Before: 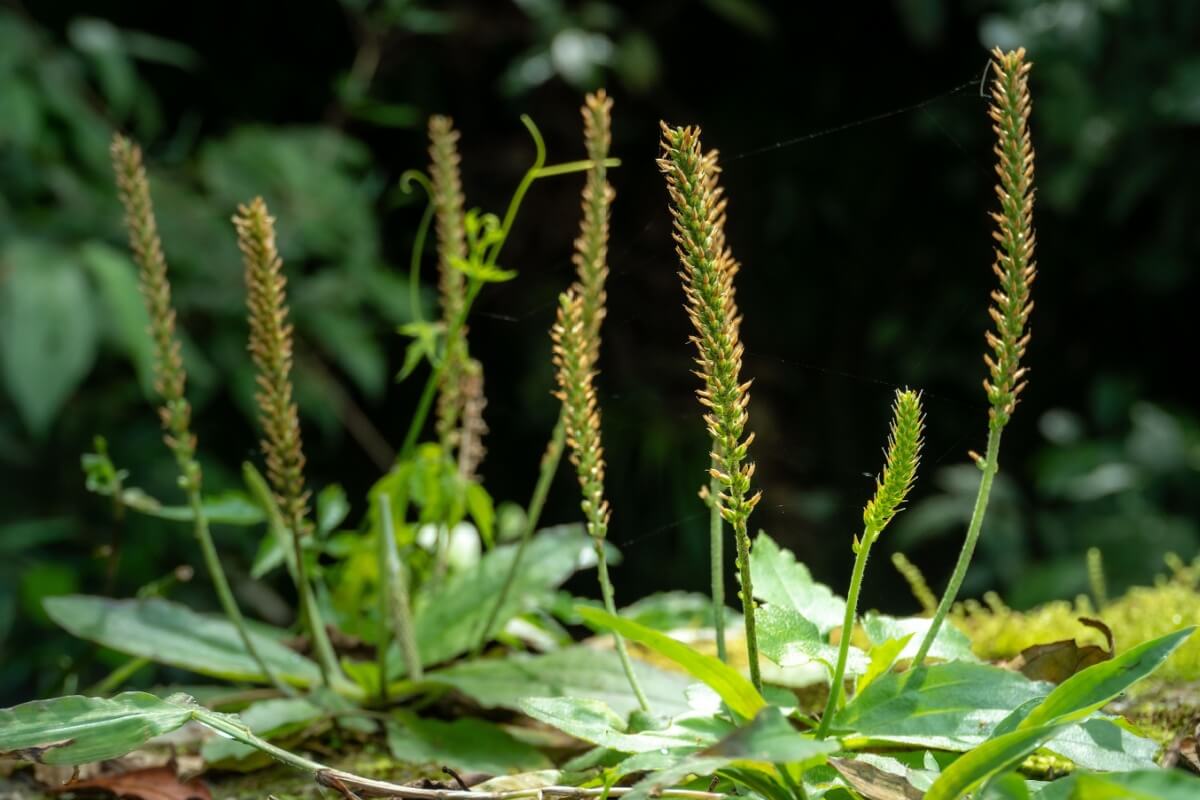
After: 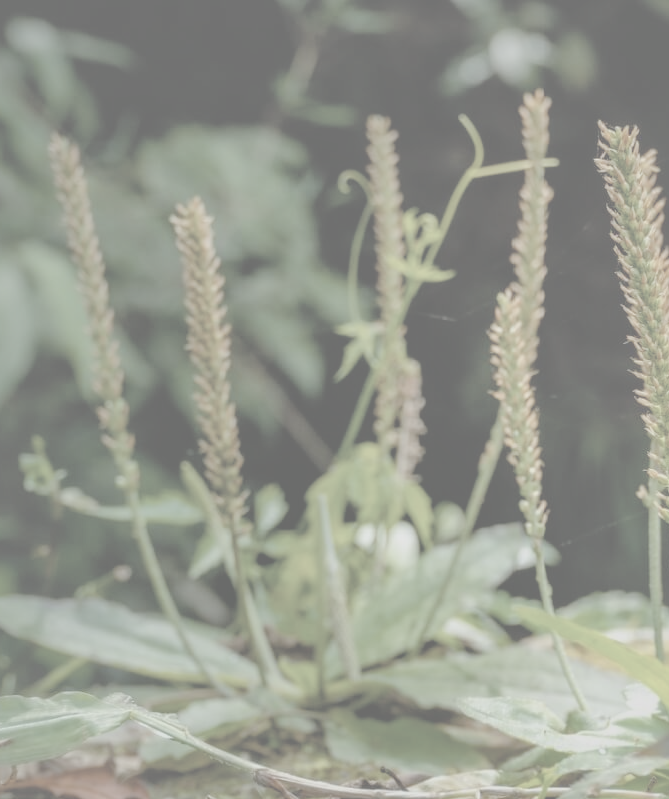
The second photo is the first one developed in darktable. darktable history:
contrast brightness saturation: contrast -0.324, brightness 0.742, saturation -0.79
crop: left 5.239%, right 38.947%
exposure: compensate highlight preservation false
color balance rgb: perceptual saturation grading › global saturation 20%, perceptual saturation grading › highlights -24.753%, perceptual saturation grading › shadows 25.222%, global vibrance 9.659%
shadows and highlights: on, module defaults
